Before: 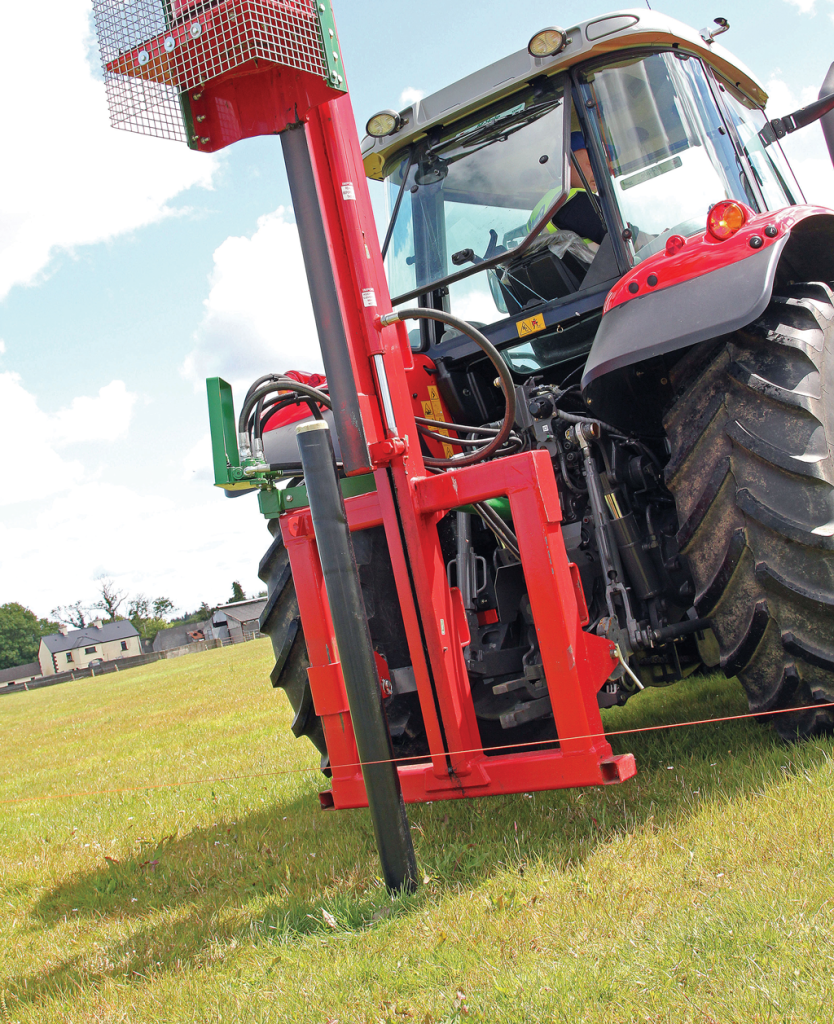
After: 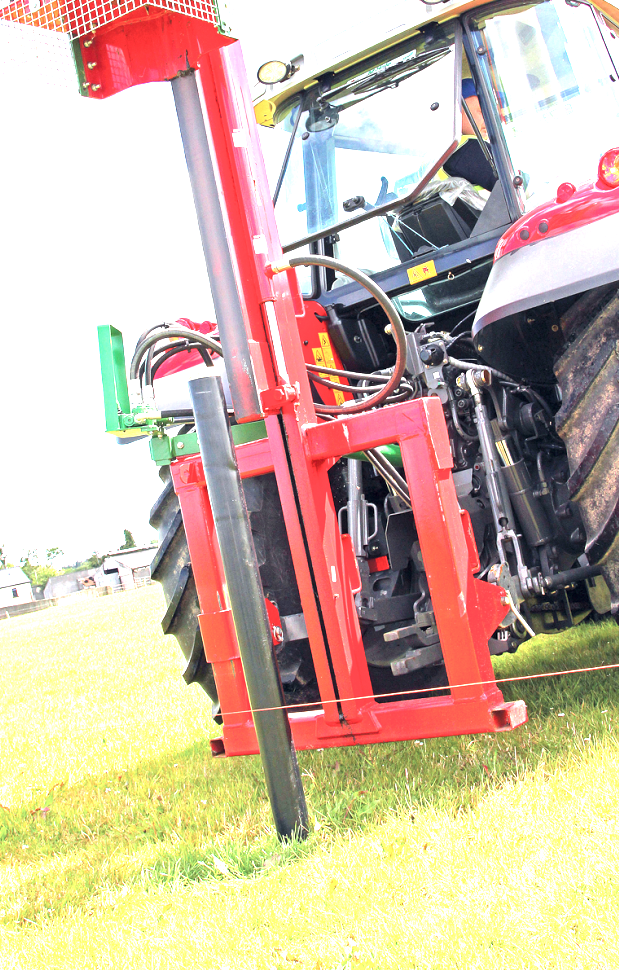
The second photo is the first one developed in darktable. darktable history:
crop and rotate: left 13.15%, top 5.251%, right 12.609%
exposure: black level correction 0.001, exposure 2 EV, compensate highlight preservation false
shadows and highlights: shadows -10, white point adjustment 1.5, highlights 10
